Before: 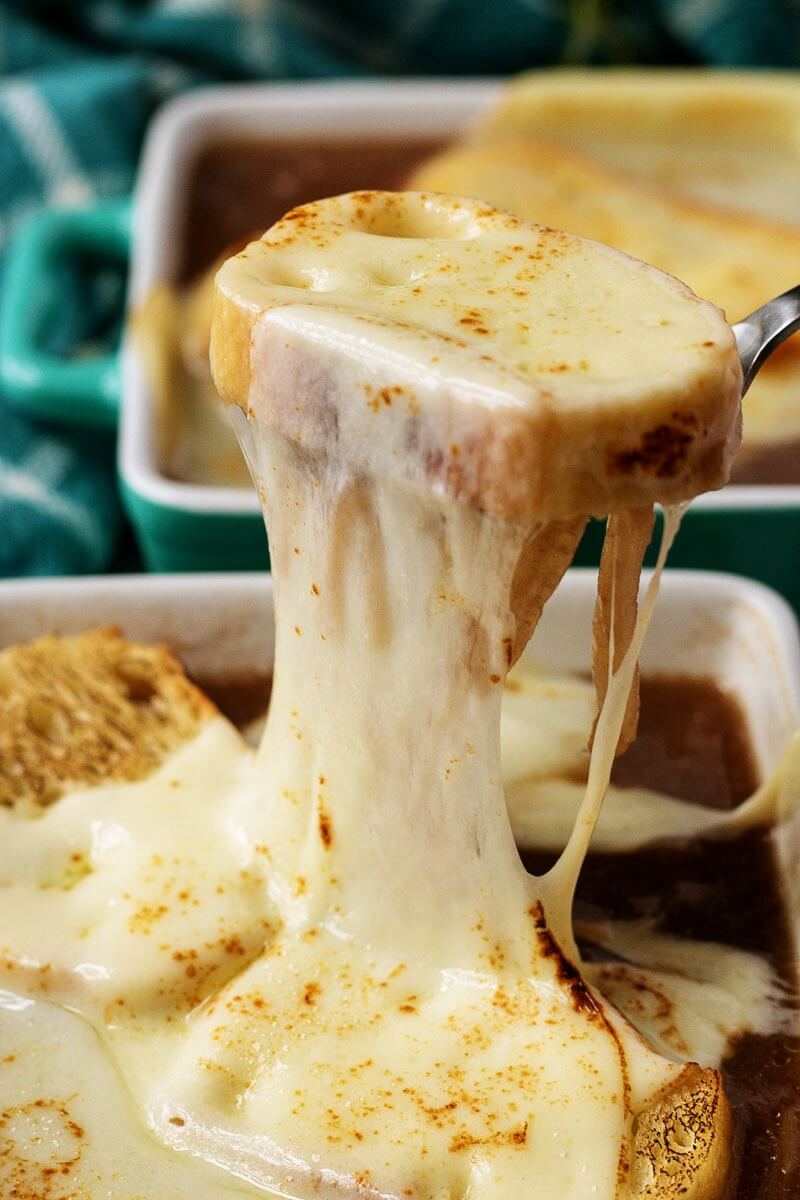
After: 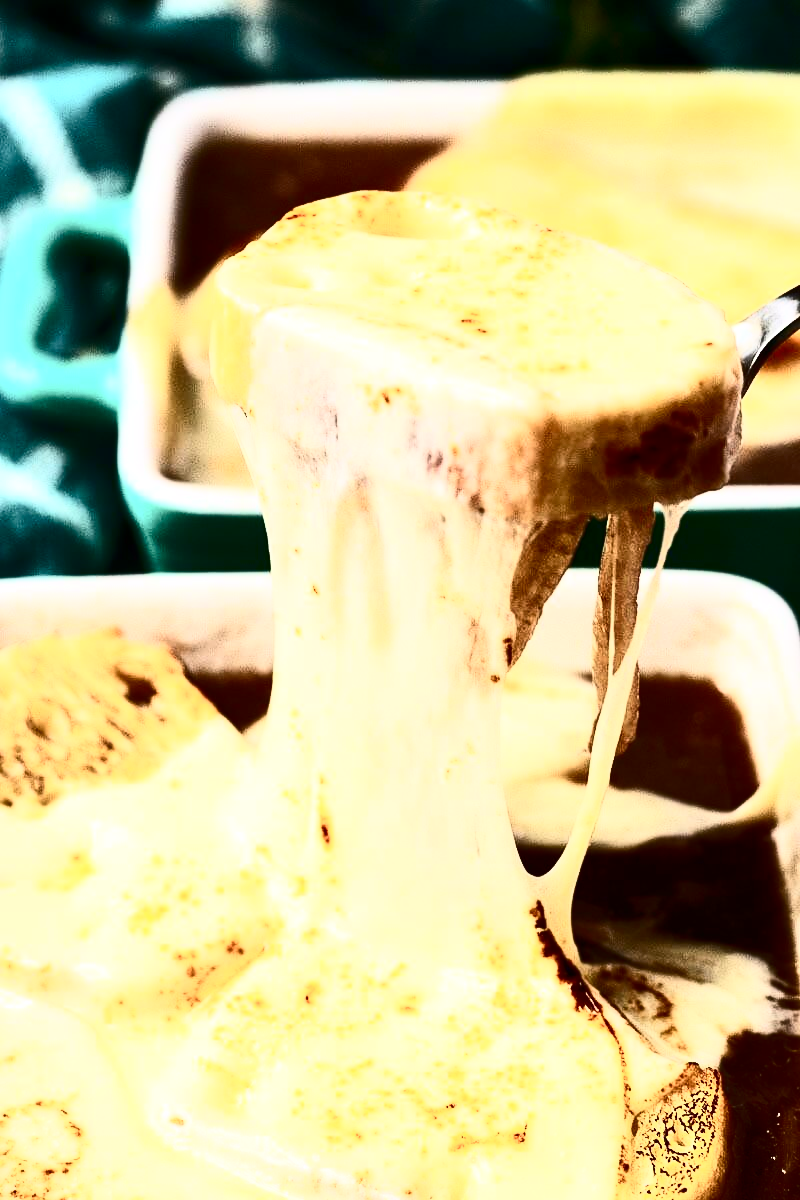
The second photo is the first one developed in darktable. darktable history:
exposure: black level correction 0, exposure 0.5 EV, compensate exposure bias true, compensate highlight preservation false
contrast brightness saturation: contrast 0.93, brightness 0.2
